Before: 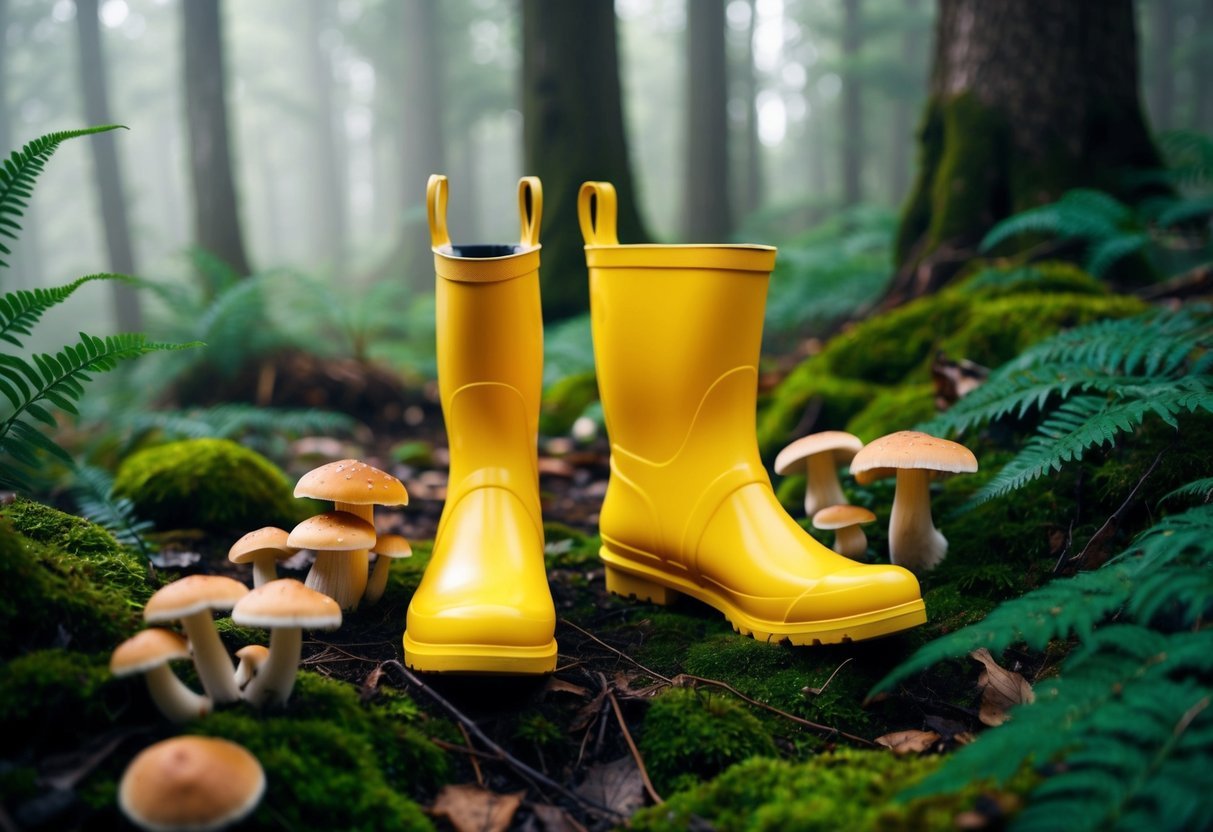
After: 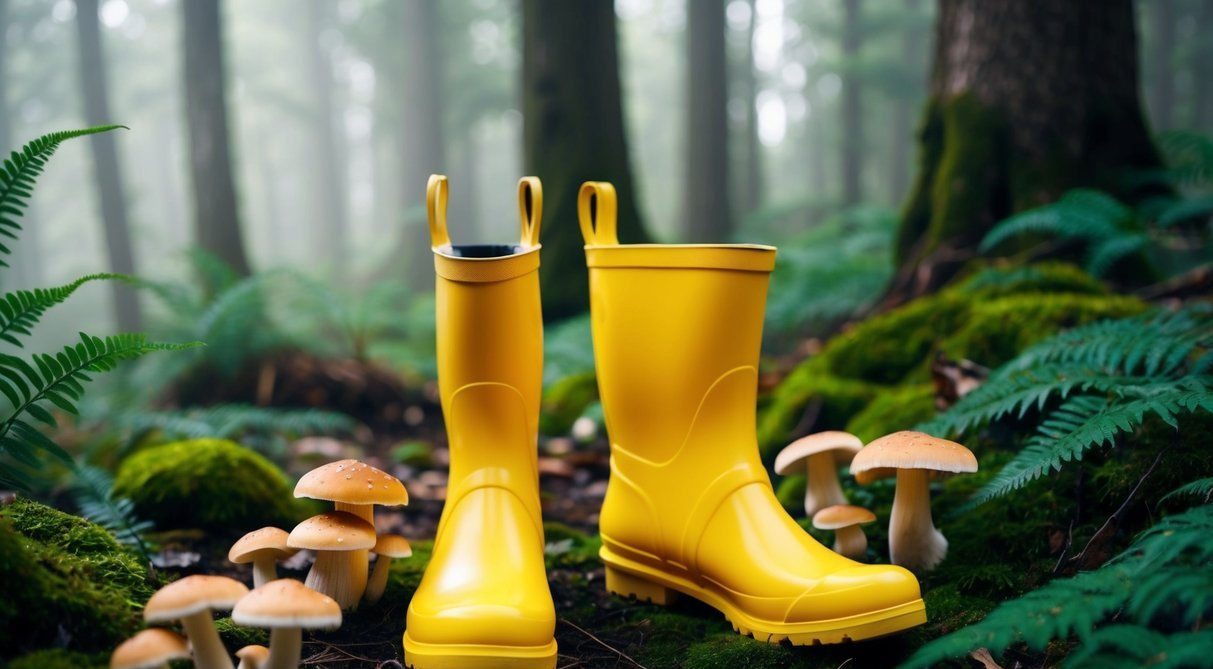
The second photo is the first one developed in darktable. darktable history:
crop: bottom 19.541%
